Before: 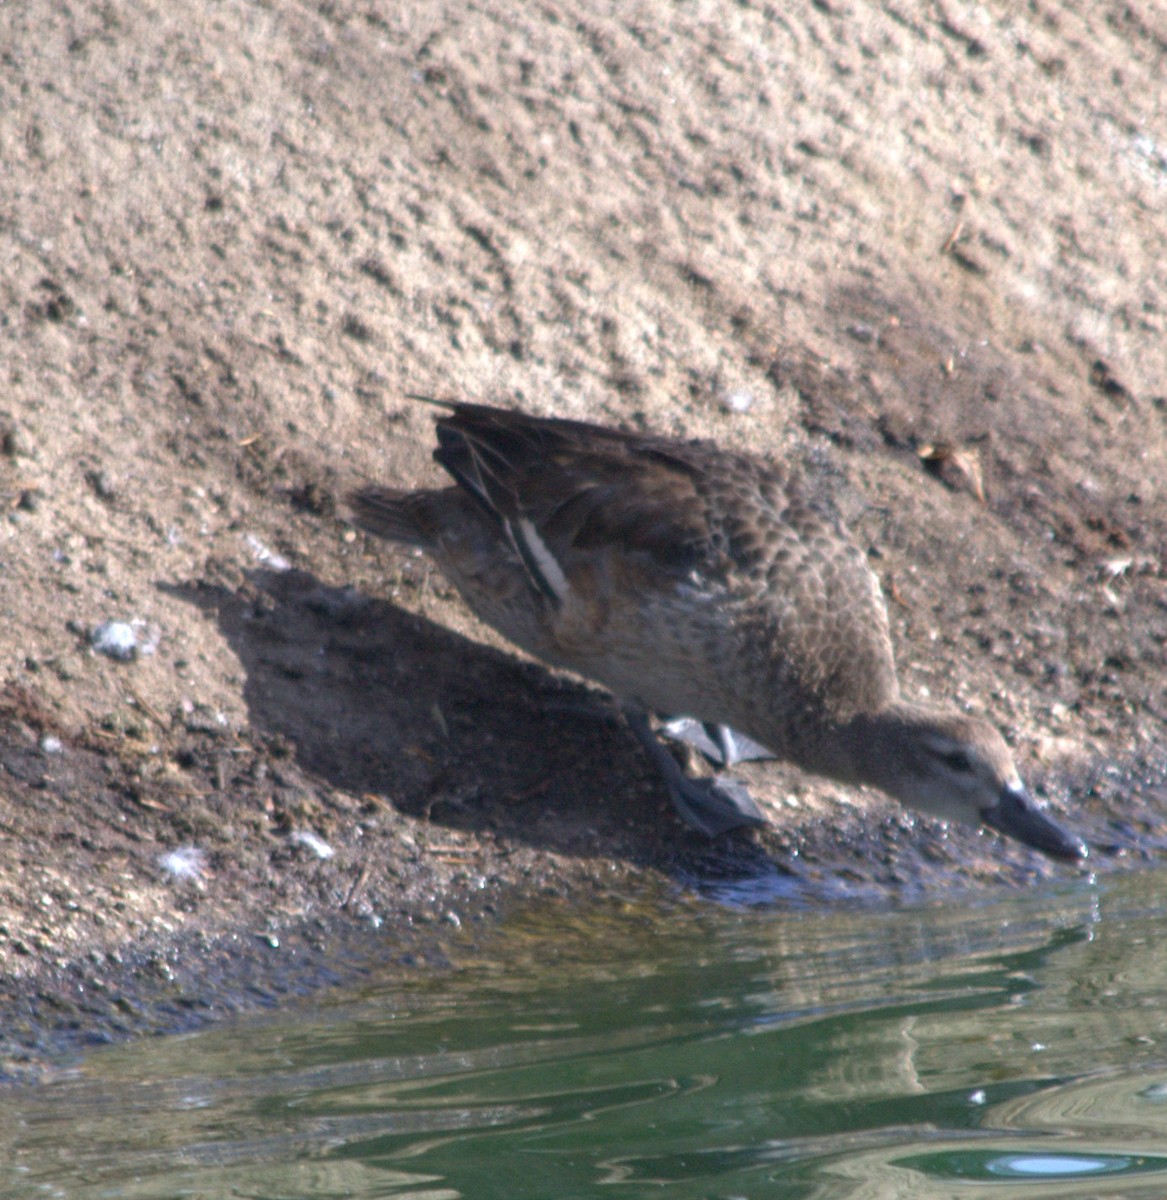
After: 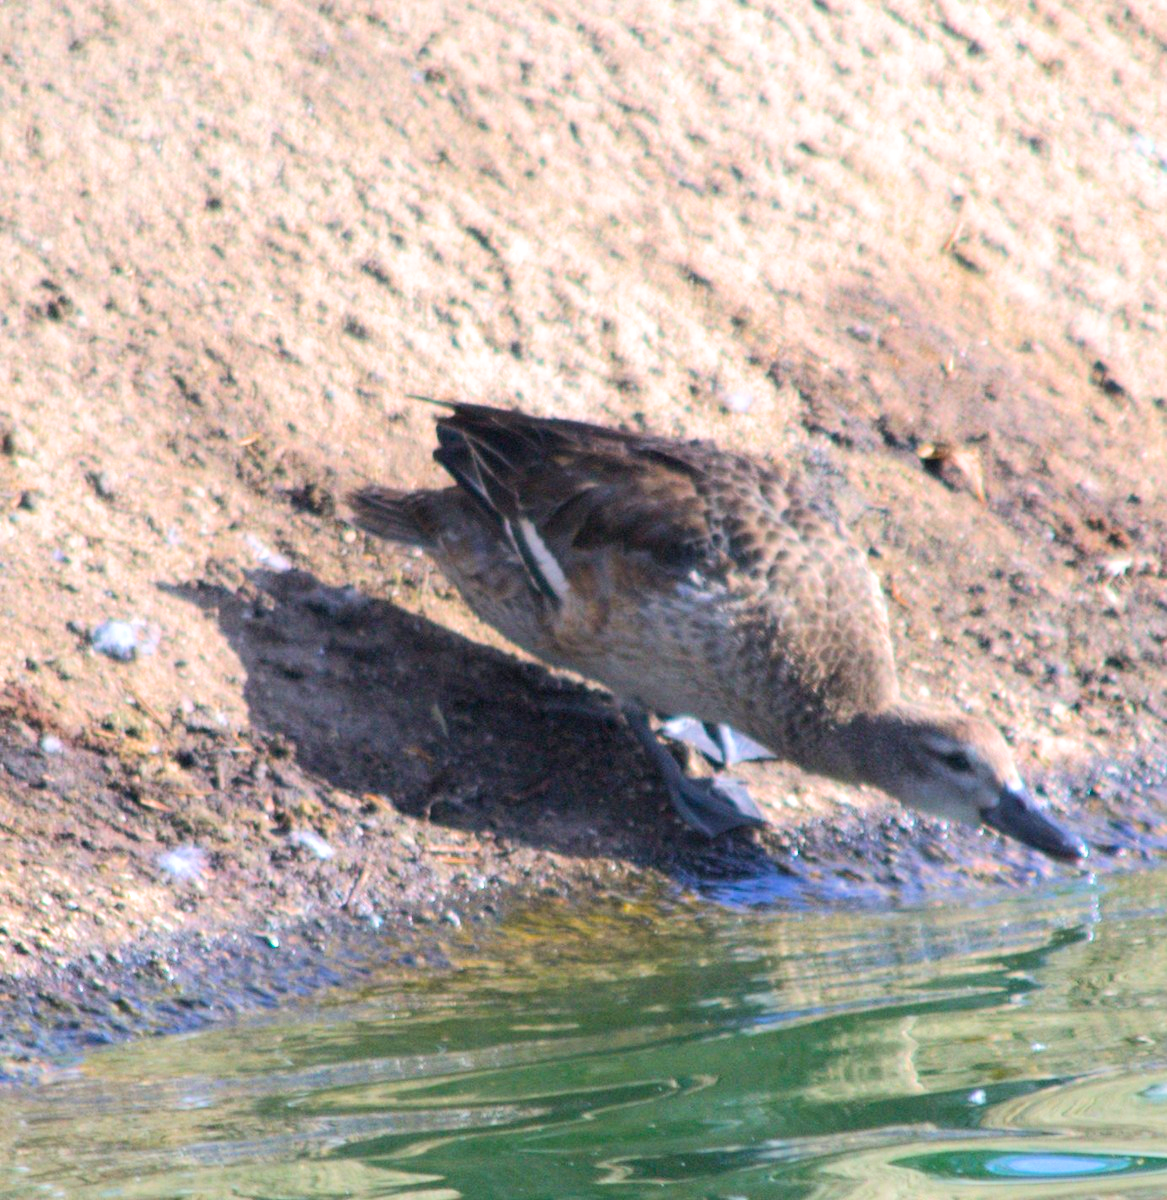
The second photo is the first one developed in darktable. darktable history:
color balance rgb: linear chroma grading › shadows -10%, linear chroma grading › global chroma 20%, perceptual saturation grading › global saturation 15%, perceptual brilliance grading › global brilliance 30%, perceptual brilliance grading › highlights 12%, perceptual brilliance grading › mid-tones 24%, global vibrance 20%
filmic rgb: black relative exposure -7.65 EV, white relative exposure 4.56 EV, hardness 3.61, color science v6 (2022)
